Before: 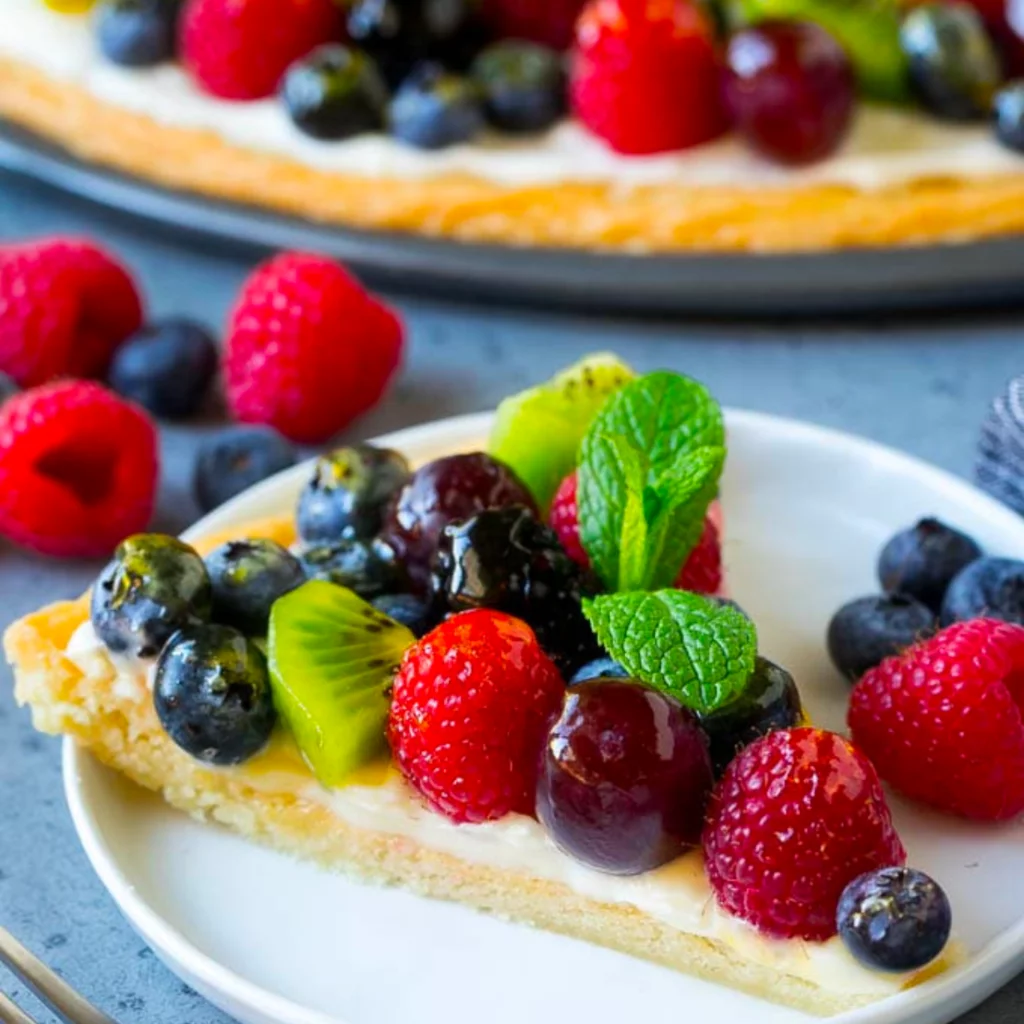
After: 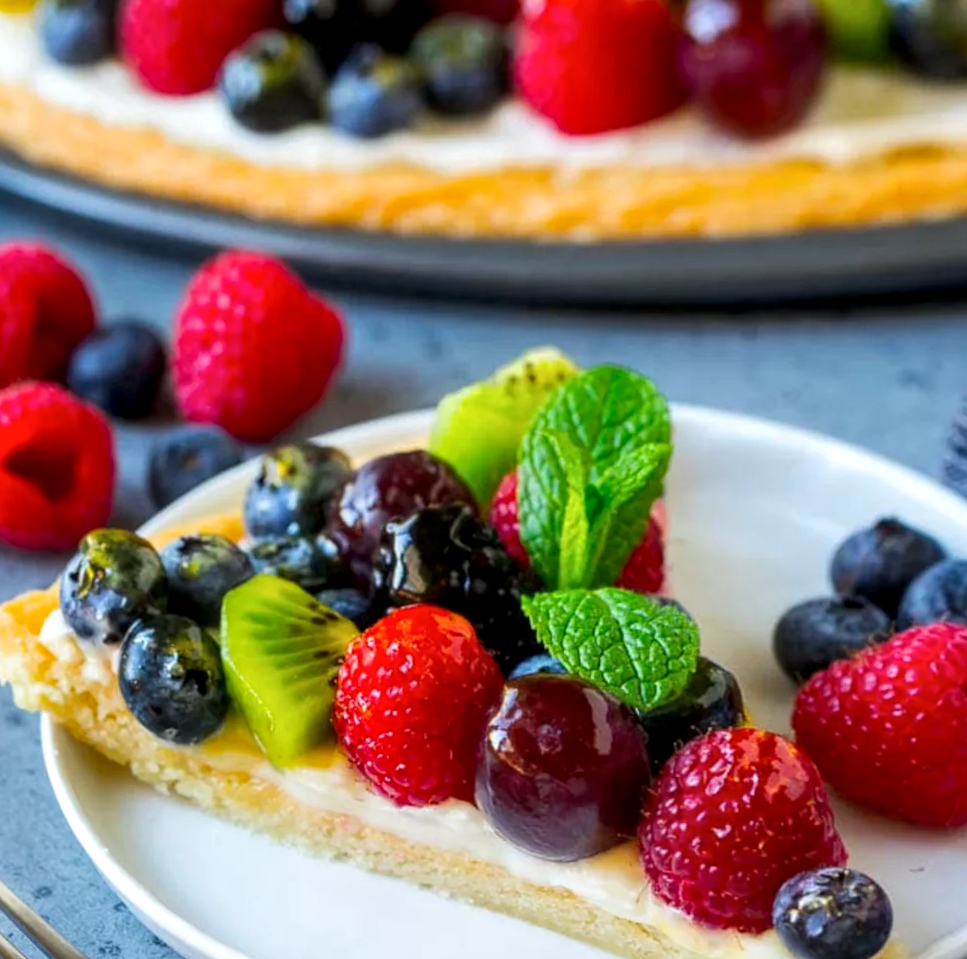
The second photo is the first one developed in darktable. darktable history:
rotate and perspective: rotation 0.062°, lens shift (vertical) 0.115, lens shift (horizontal) -0.133, crop left 0.047, crop right 0.94, crop top 0.061, crop bottom 0.94
local contrast: detail 130%
